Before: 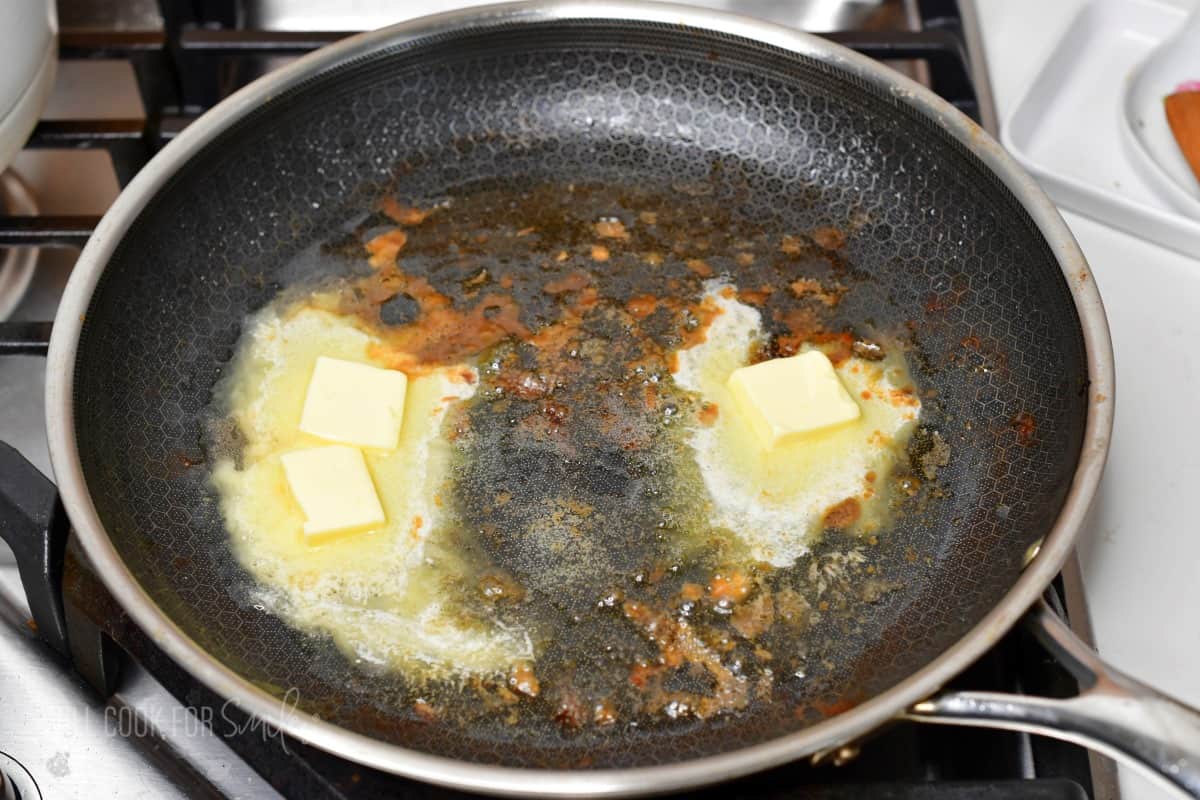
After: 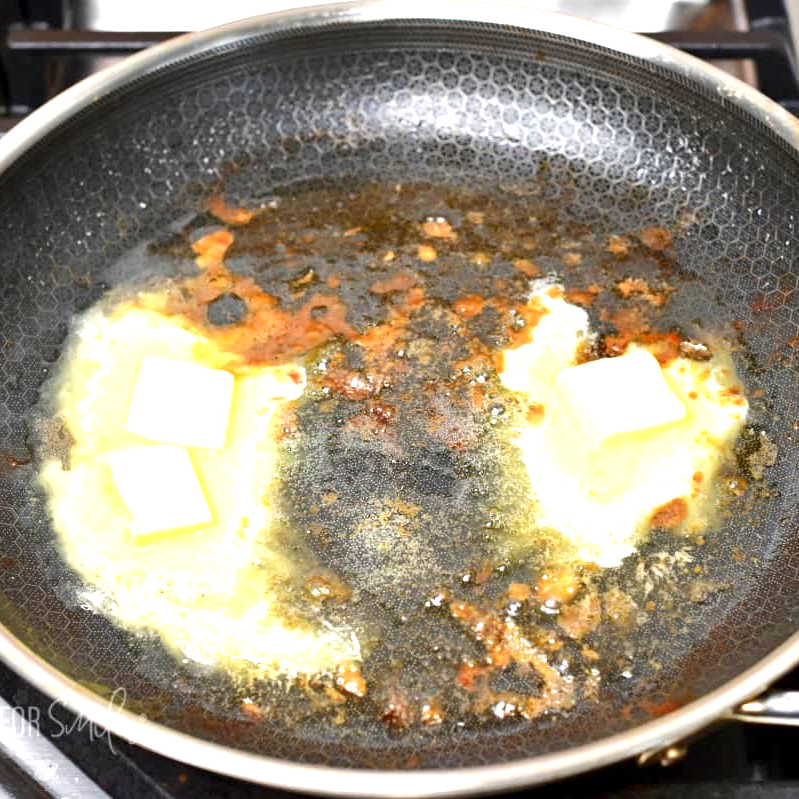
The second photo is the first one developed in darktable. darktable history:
crop and rotate: left 14.436%, right 18.898%
exposure: black level correction 0.001, exposure 1.129 EV, compensate exposure bias true, compensate highlight preservation false
